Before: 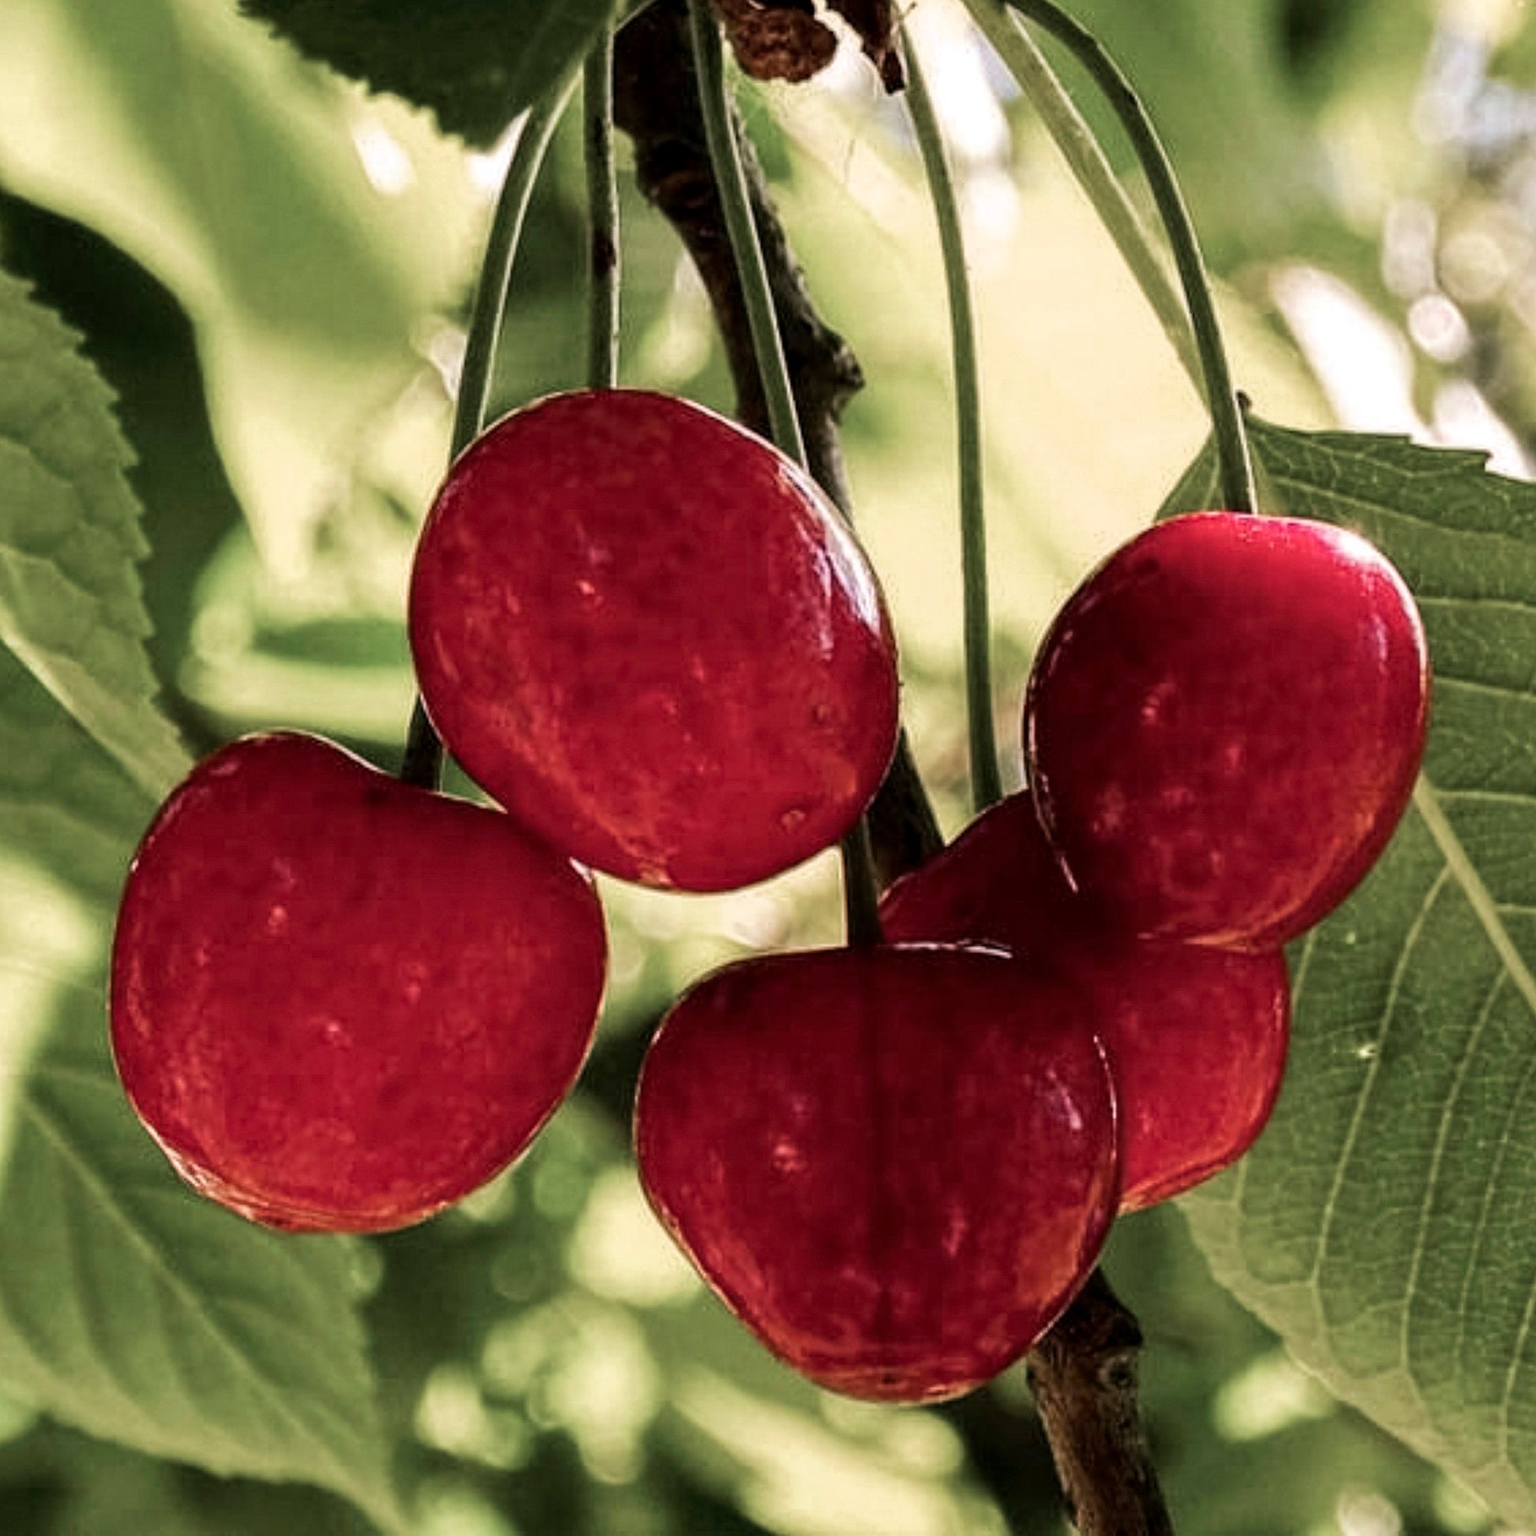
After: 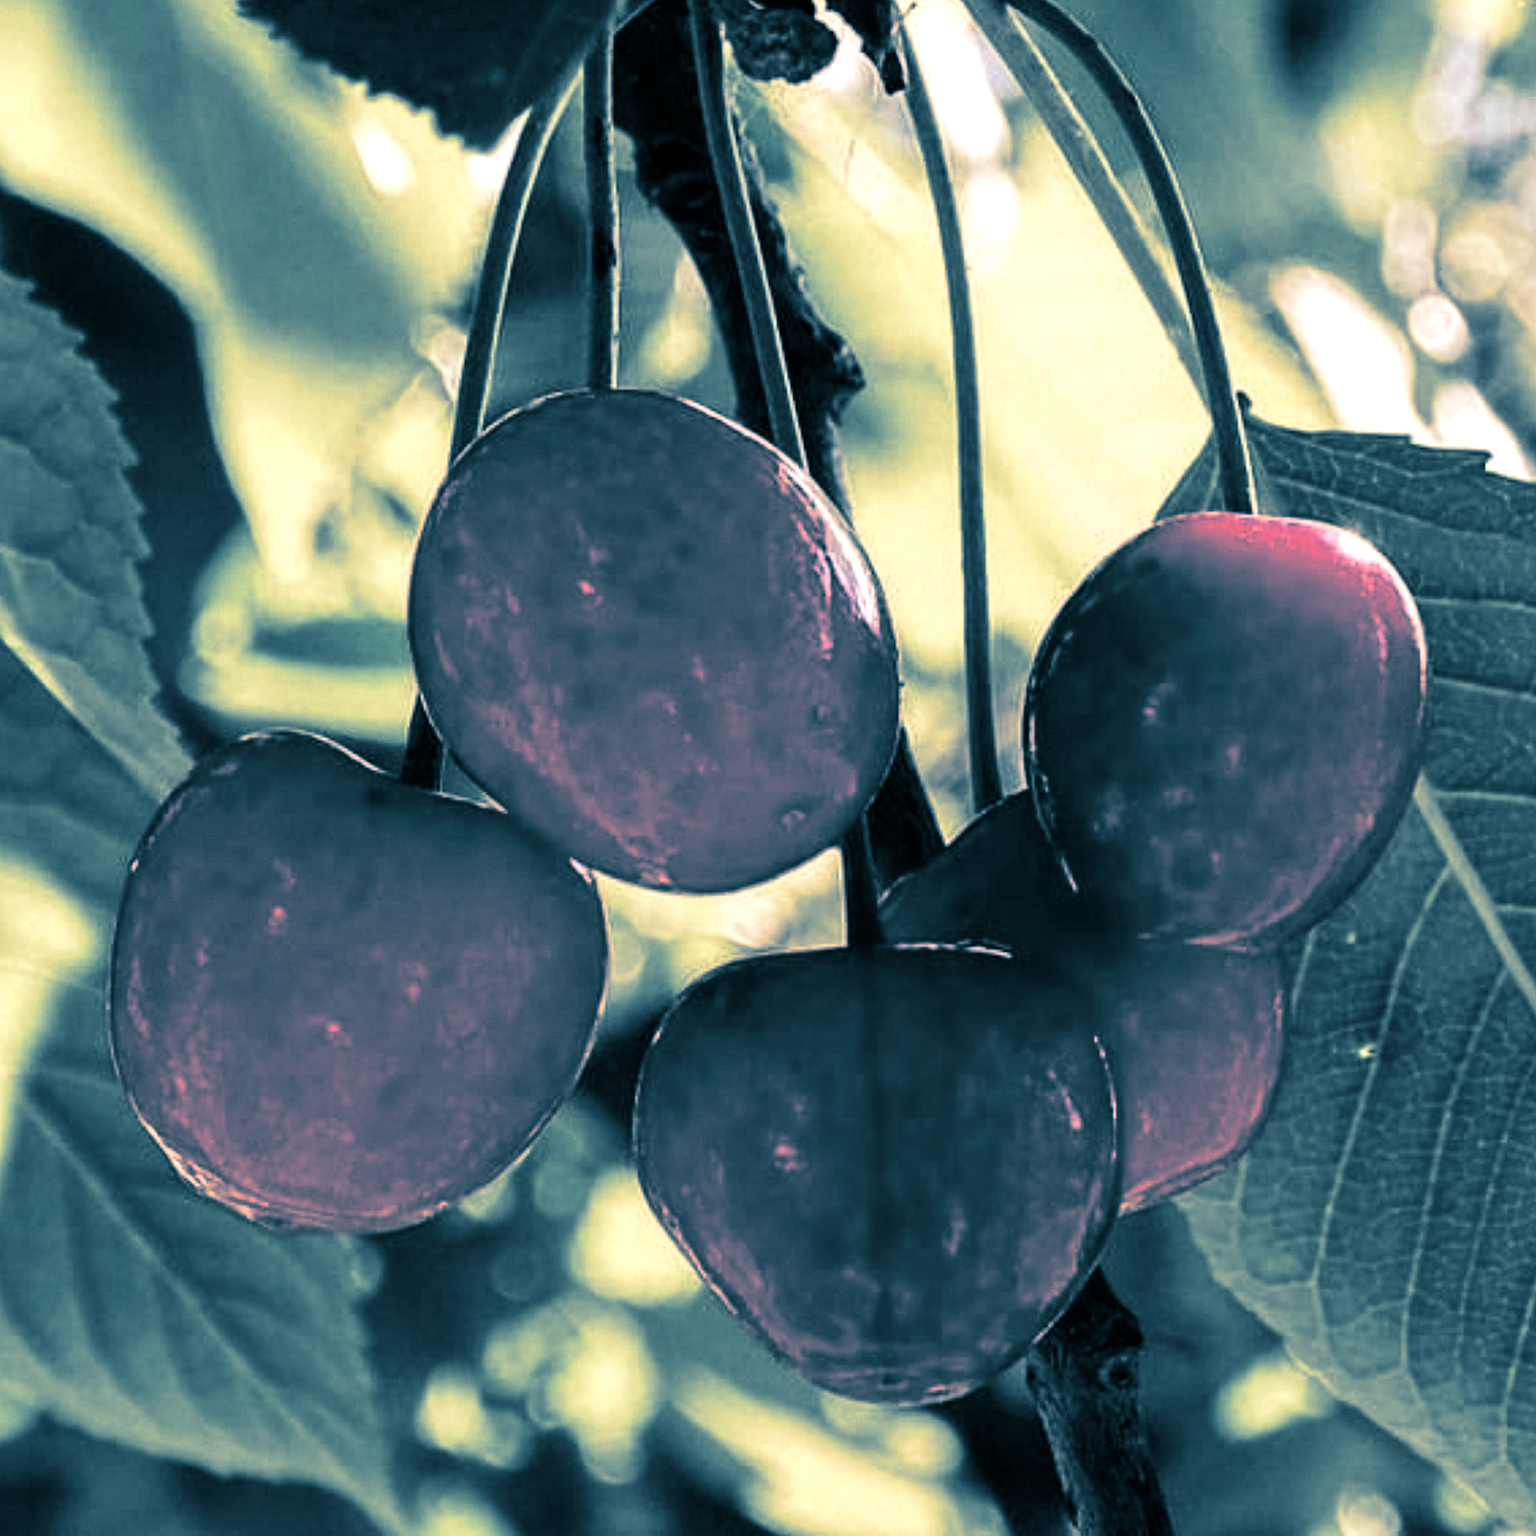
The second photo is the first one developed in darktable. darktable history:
split-toning: shadows › hue 212.4°, balance -70
levels: levels [0, 0.474, 0.947]
